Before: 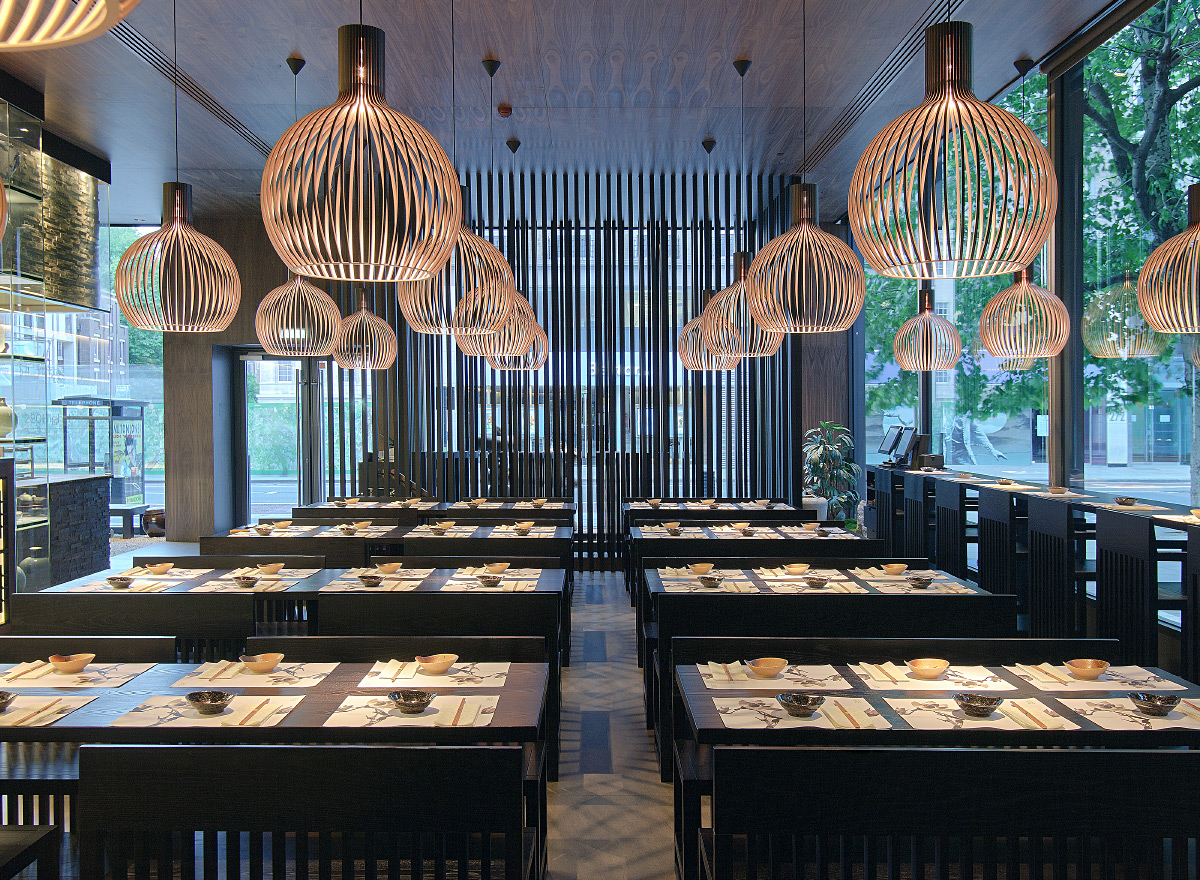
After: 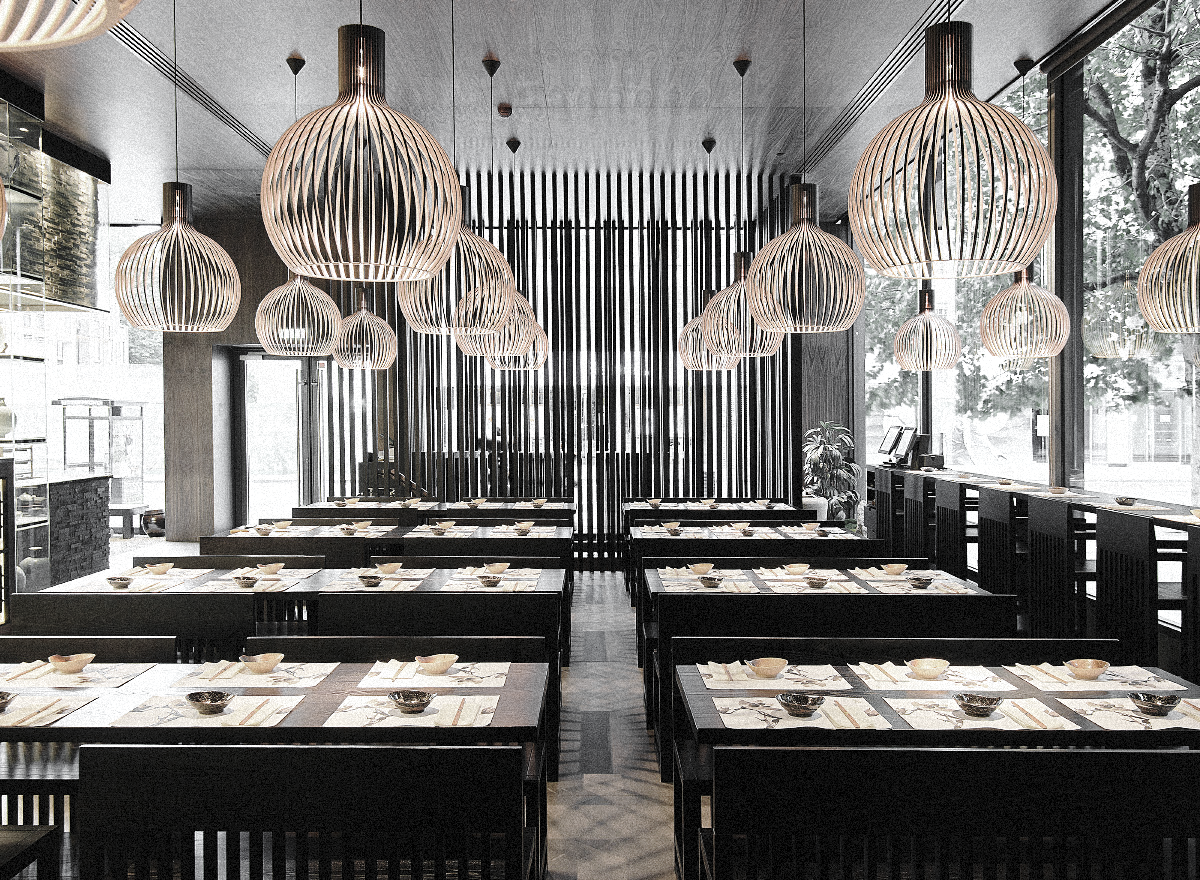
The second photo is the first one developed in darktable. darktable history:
base curve: curves: ch0 [(0, 0) (0.036, 0.037) (0.121, 0.228) (0.46, 0.76) (0.859, 0.983) (1, 1)], preserve colors none
grain: strength 35%, mid-tones bias 0%
color zones: curves: ch0 [(0, 0.613) (0.01, 0.613) (0.245, 0.448) (0.498, 0.529) (0.642, 0.665) (0.879, 0.777) (0.99, 0.613)]; ch1 [(0, 0.035) (0.121, 0.189) (0.259, 0.197) (0.415, 0.061) (0.589, 0.022) (0.732, 0.022) (0.857, 0.026) (0.991, 0.053)]
